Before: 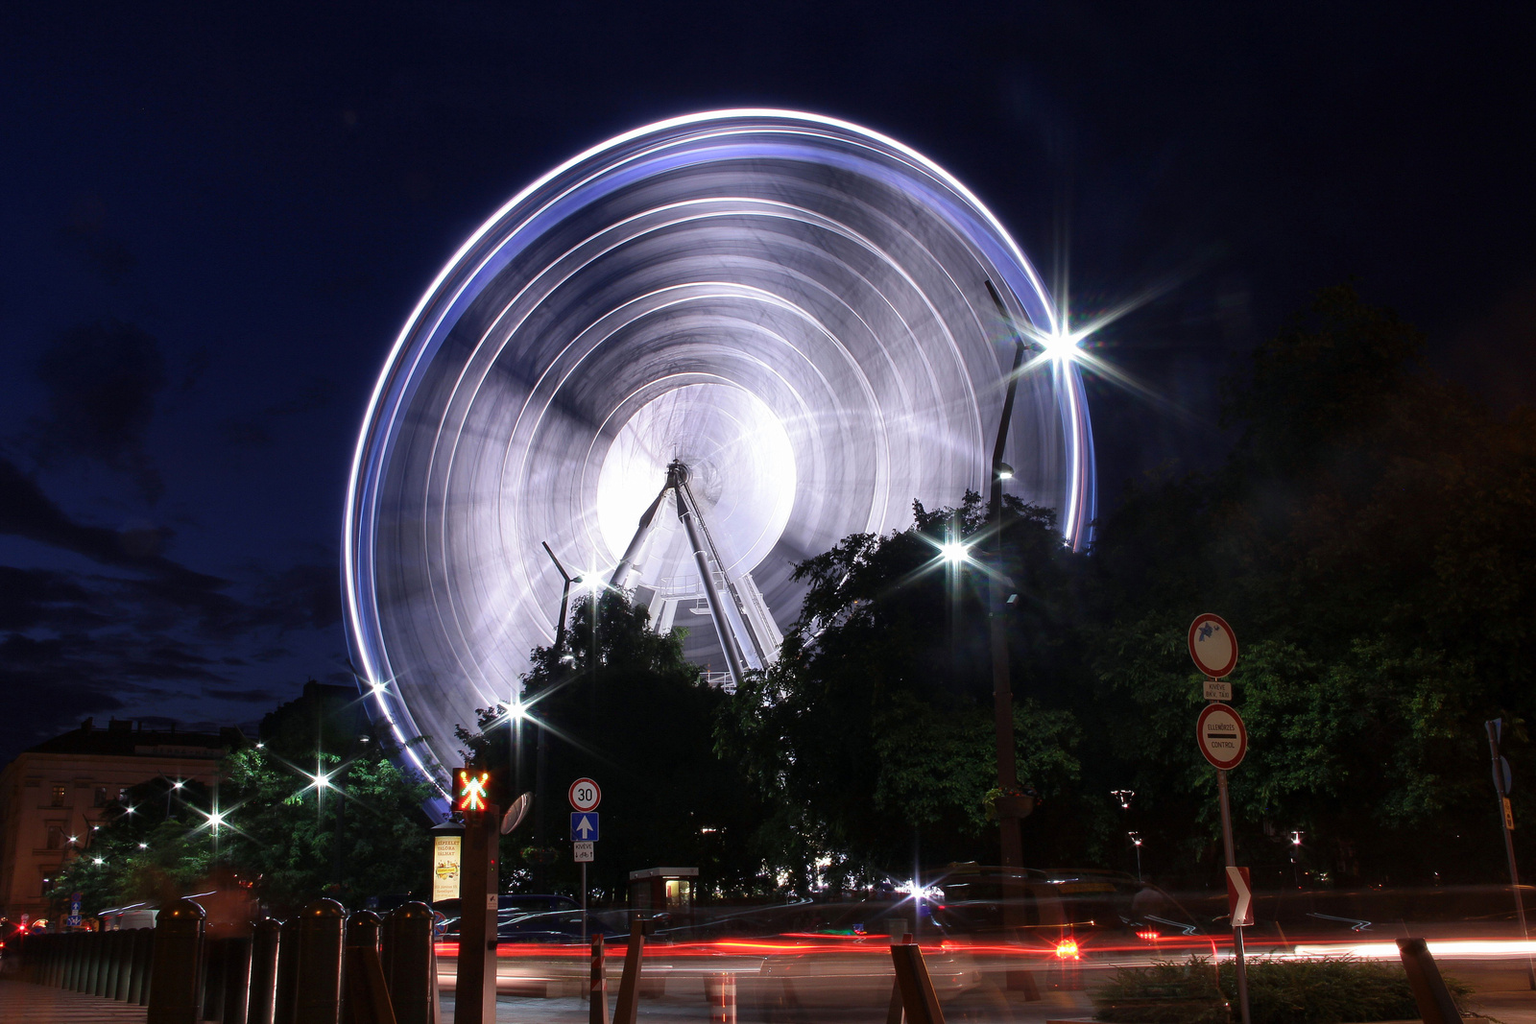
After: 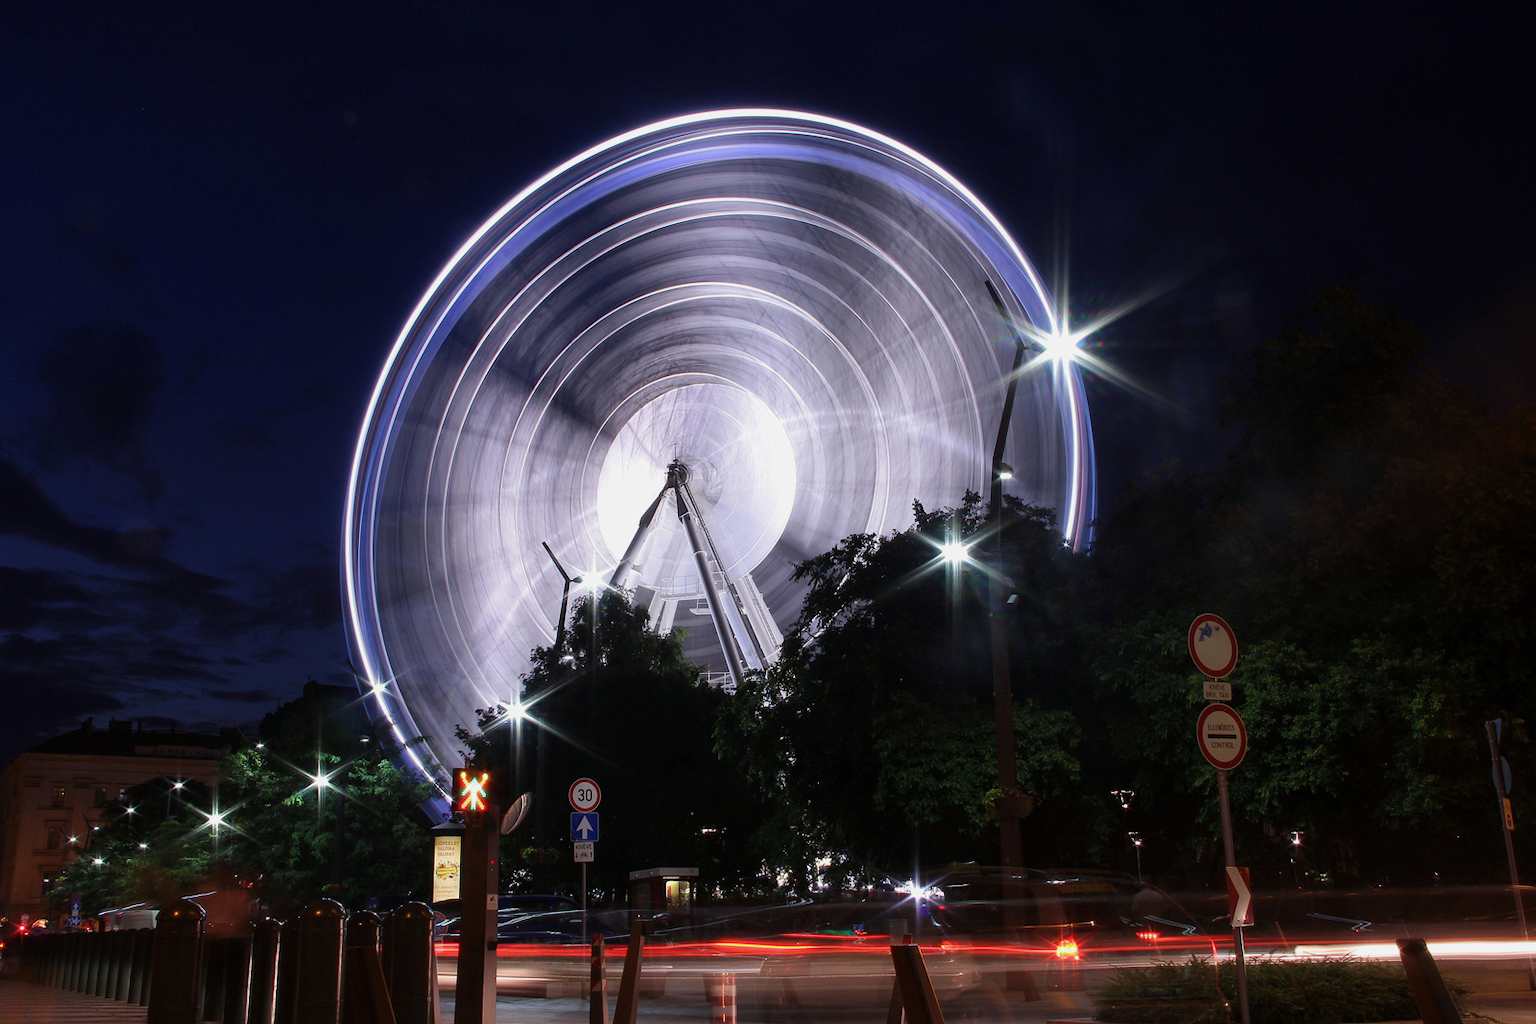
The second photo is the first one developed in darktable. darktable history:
exposure: exposure -0.157 EV, compensate exposure bias true, compensate highlight preservation false
